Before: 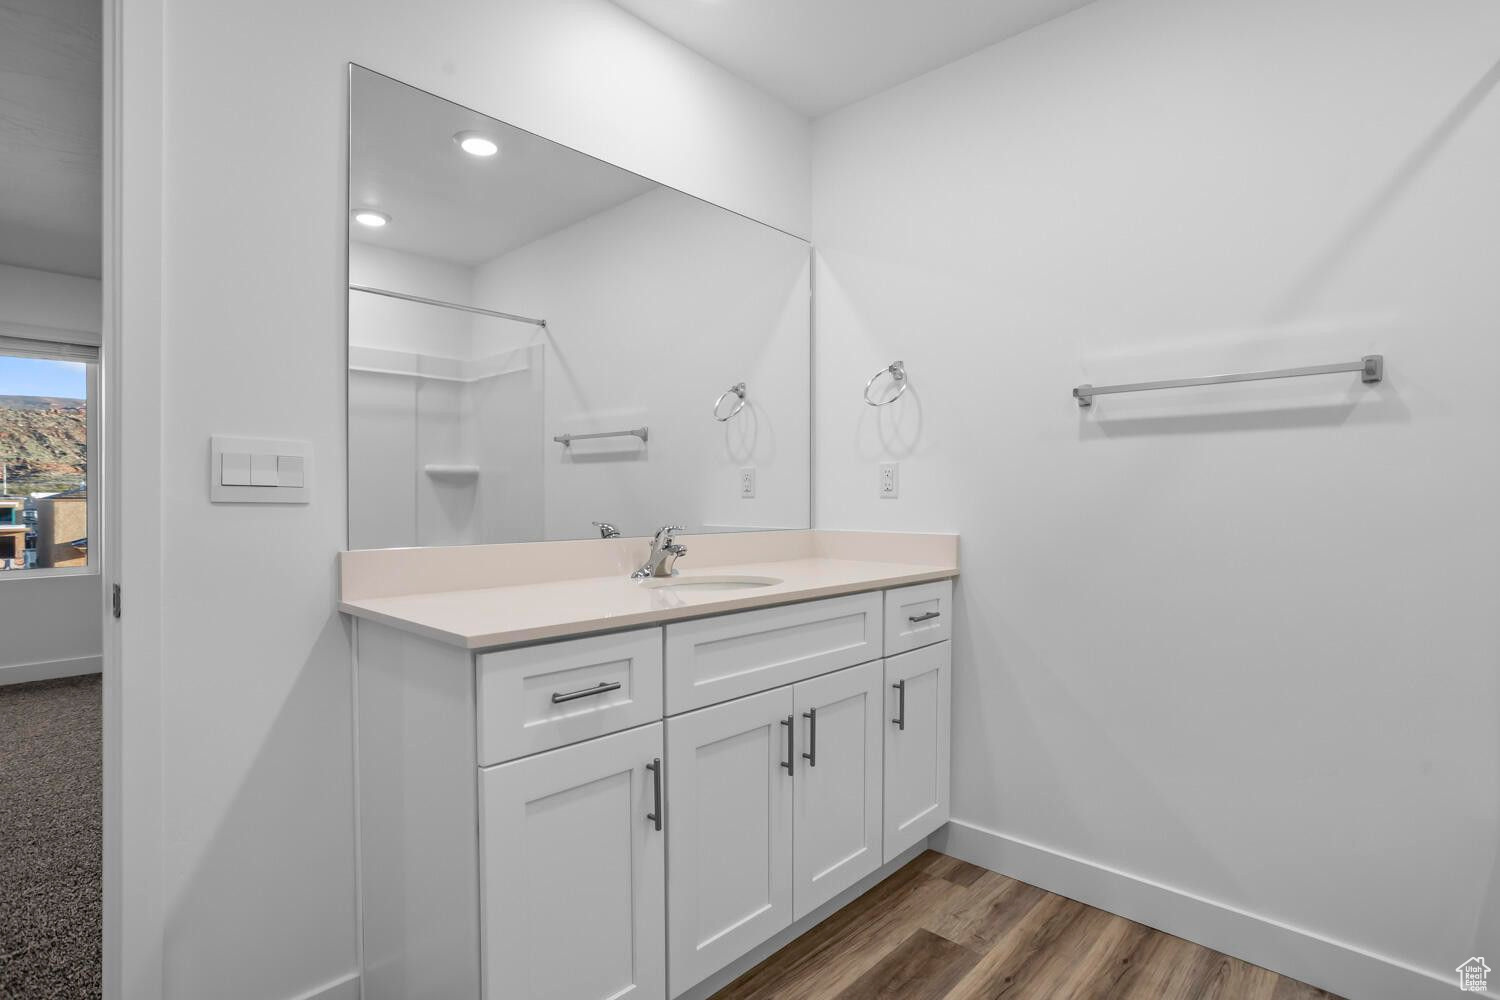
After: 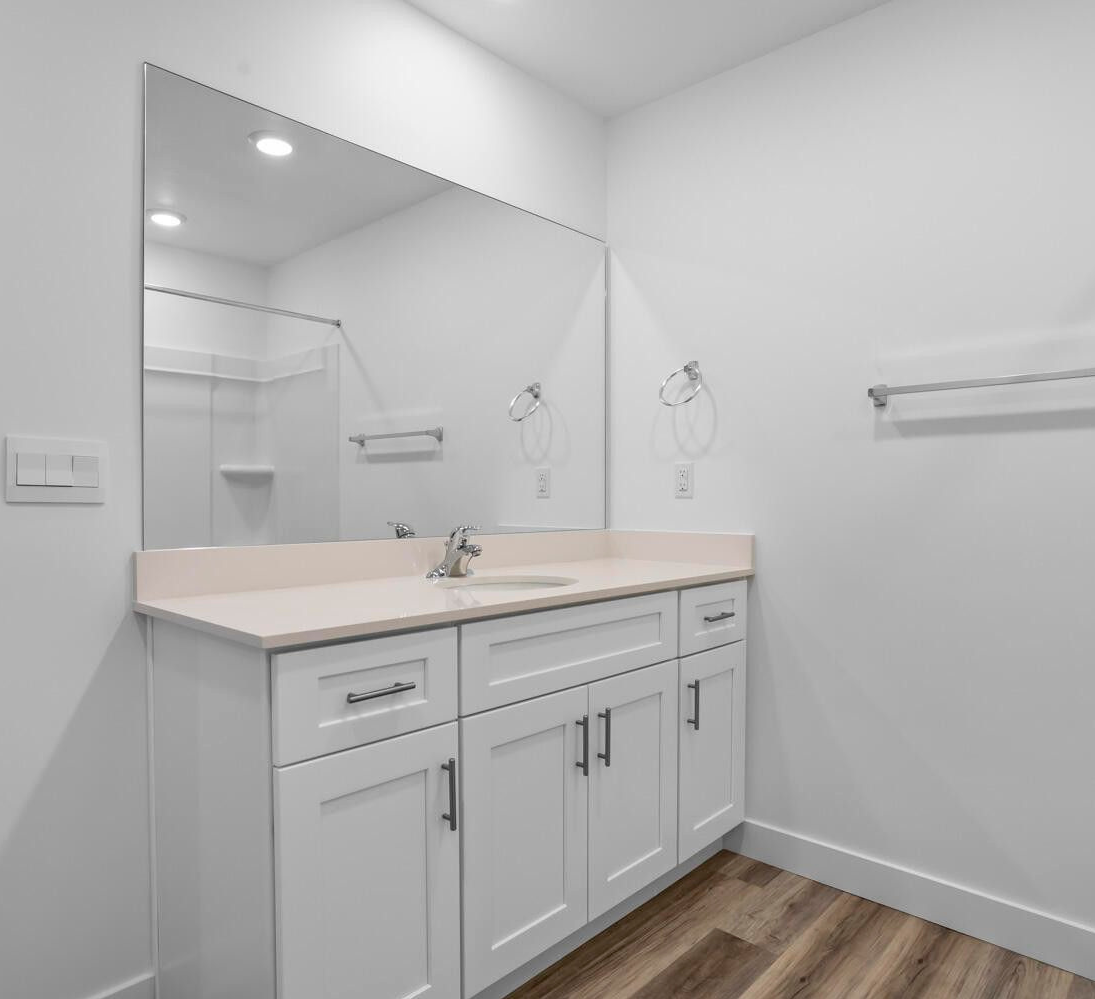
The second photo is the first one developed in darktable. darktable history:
crop: left 13.67%, top 0%, right 13.277%
base curve: curves: ch0 [(0, 0) (0.297, 0.298) (1, 1)], preserve colors none
color correction: highlights b* -0.032
